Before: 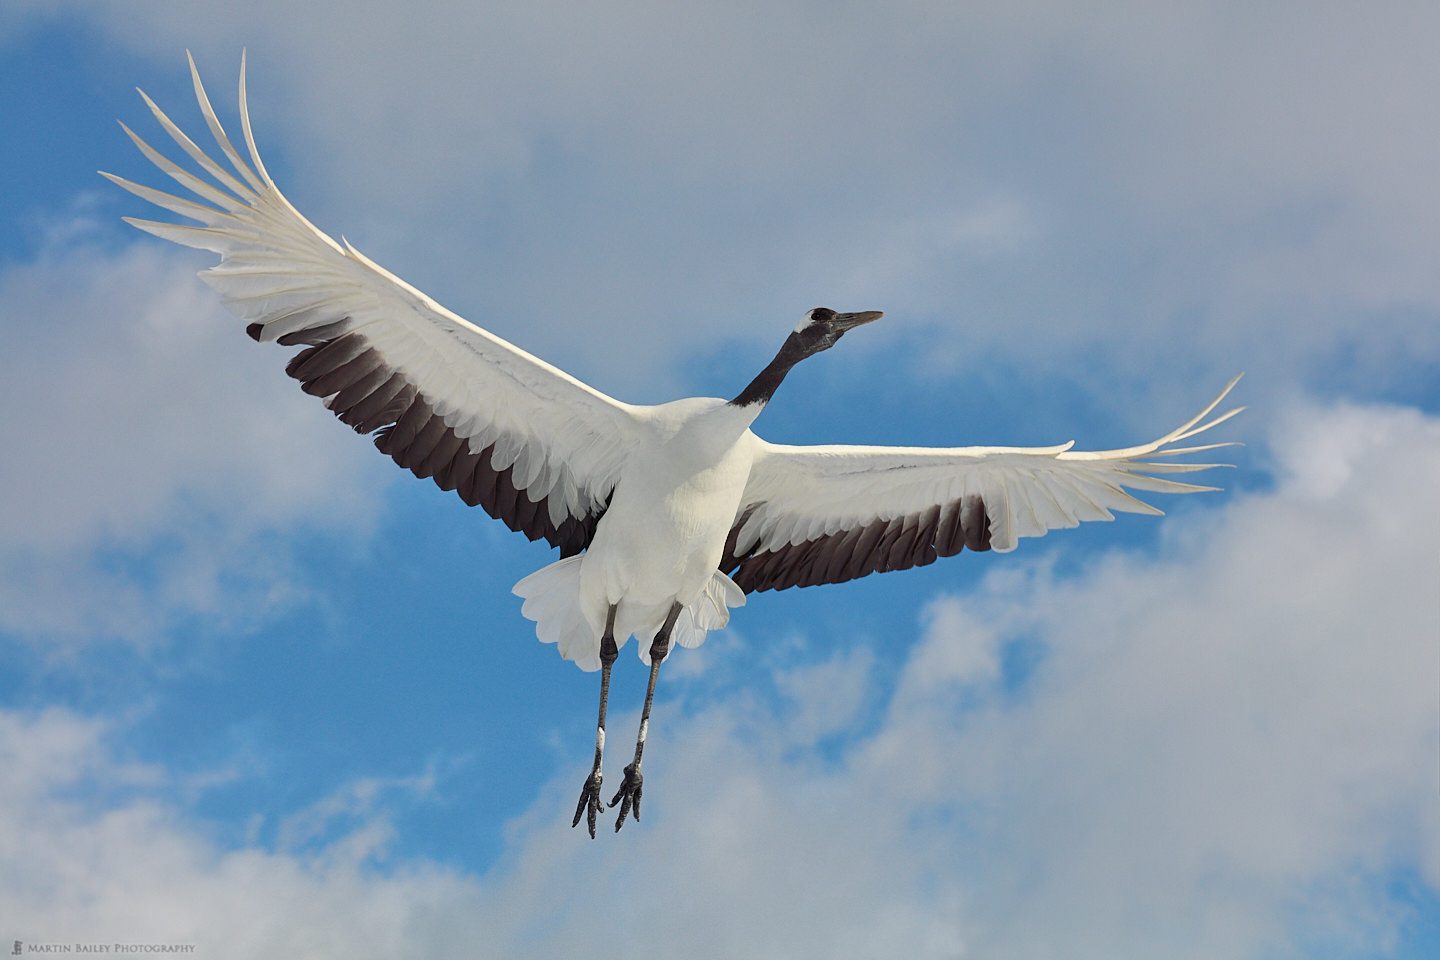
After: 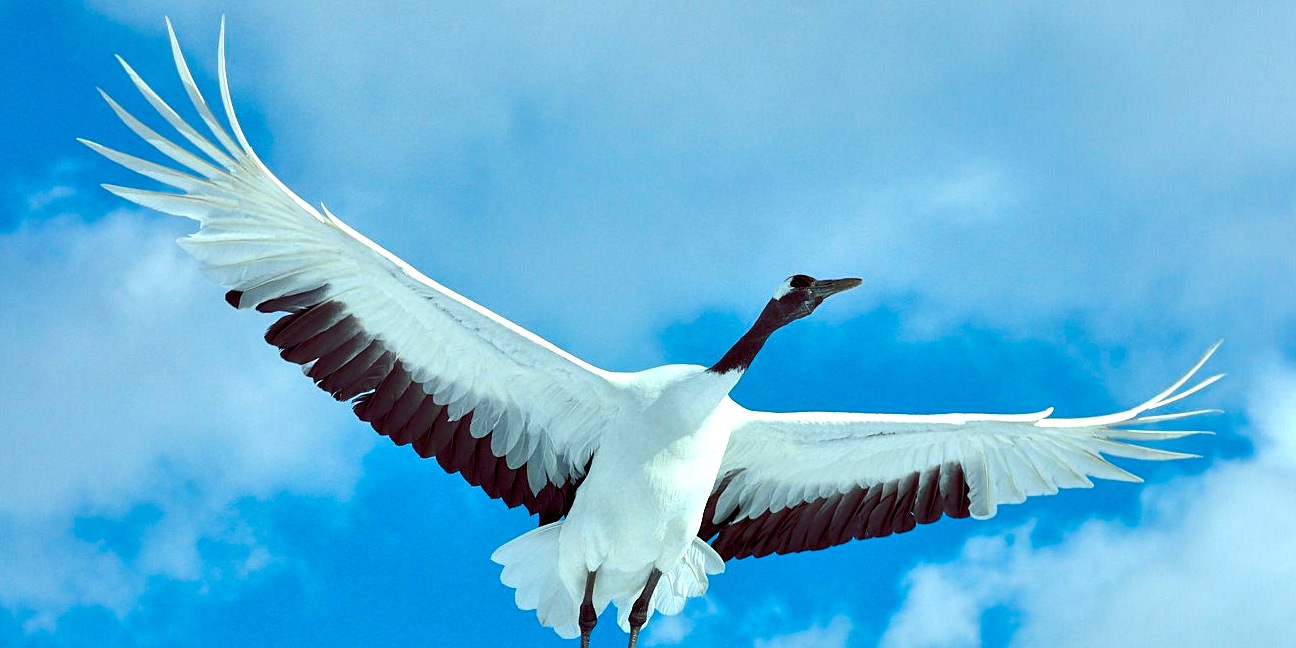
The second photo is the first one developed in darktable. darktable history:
color balance rgb: shadows lift › luminance -7.7%, shadows lift › chroma 2.13%, shadows lift › hue 200.79°, power › luminance -7.77%, power › chroma 2.27%, power › hue 220.69°, highlights gain › luminance 15.15%, highlights gain › chroma 4%, highlights gain › hue 209.35°, global offset › luminance -0.21%, global offset › chroma 0.27%, perceptual saturation grading › global saturation 24.42%, perceptual saturation grading › highlights -24.42%, perceptual saturation grading › mid-tones 24.42%, perceptual saturation grading › shadows 40%, perceptual brilliance grading › global brilliance -5%, perceptual brilliance grading › highlights 24.42%, perceptual brilliance grading › mid-tones 7%, perceptual brilliance grading › shadows -5%
crop: left 1.509%, top 3.452%, right 7.696%, bottom 28.452%
